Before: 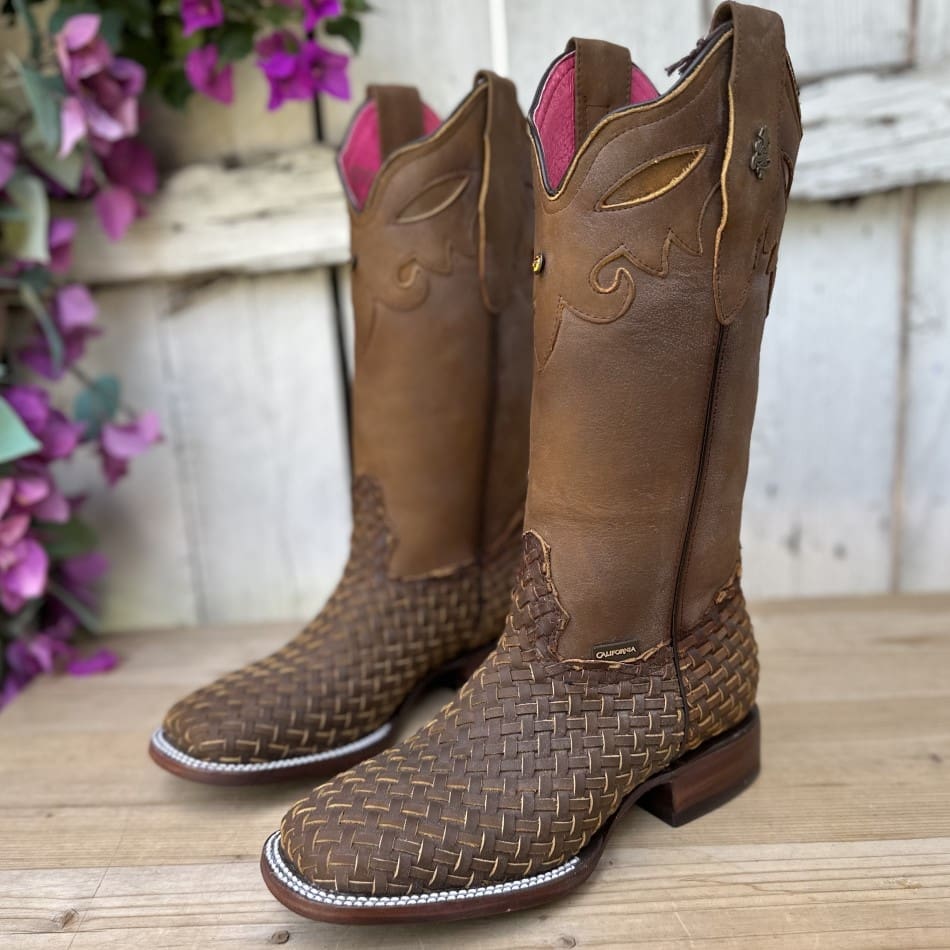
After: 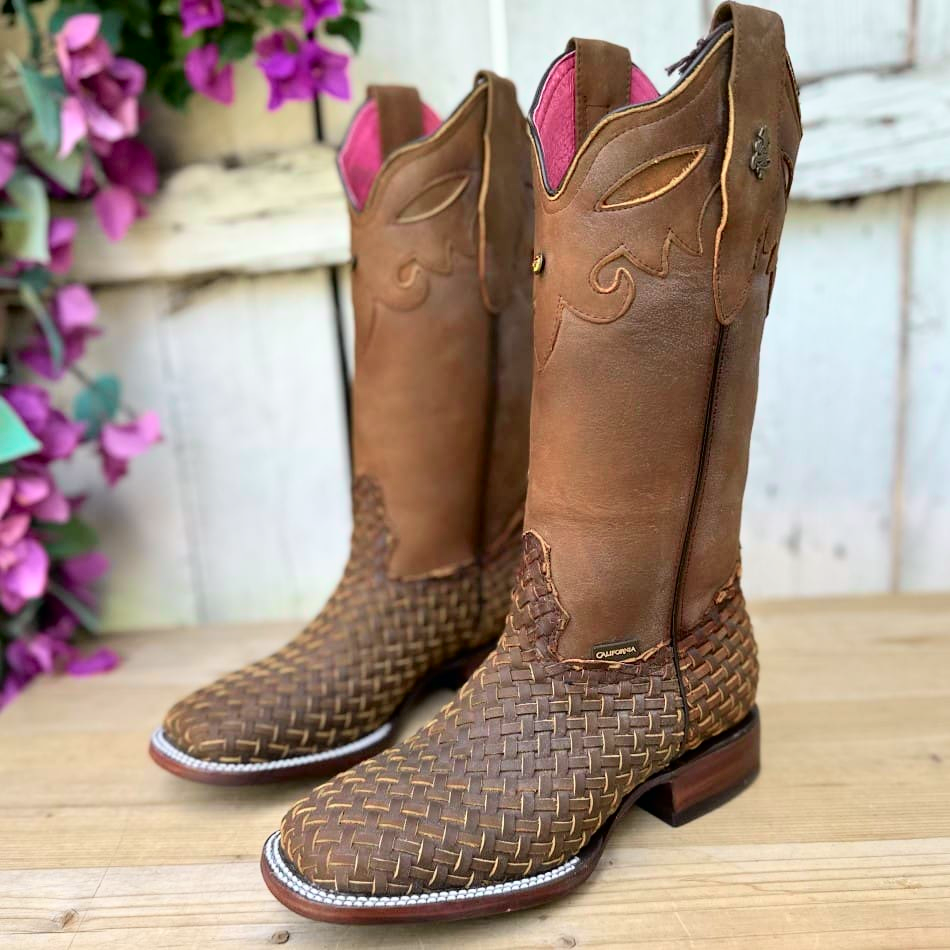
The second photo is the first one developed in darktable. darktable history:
tone curve: curves: ch0 [(0, 0) (0.051, 0.027) (0.096, 0.071) (0.219, 0.248) (0.428, 0.52) (0.596, 0.713) (0.727, 0.823) (0.859, 0.924) (1, 1)]; ch1 [(0, 0) (0.1, 0.038) (0.318, 0.221) (0.413, 0.325) (0.454, 0.41) (0.493, 0.478) (0.503, 0.501) (0.516, 0.515) (0.548, 0.575) (0.561, 0.596) (0.594, 0.647) (0.666, 0.701) (1, 1)]; ch2 [(0, 0) (0.453, 0.44) (0.479, 0.476) (0.504, 0.5) (0.52, 0.526) (0.557, 0.585) (0.583, 0.608) (0.824, 0.815) (1, 1)], color space Lab, independent channels, preserve colors none
